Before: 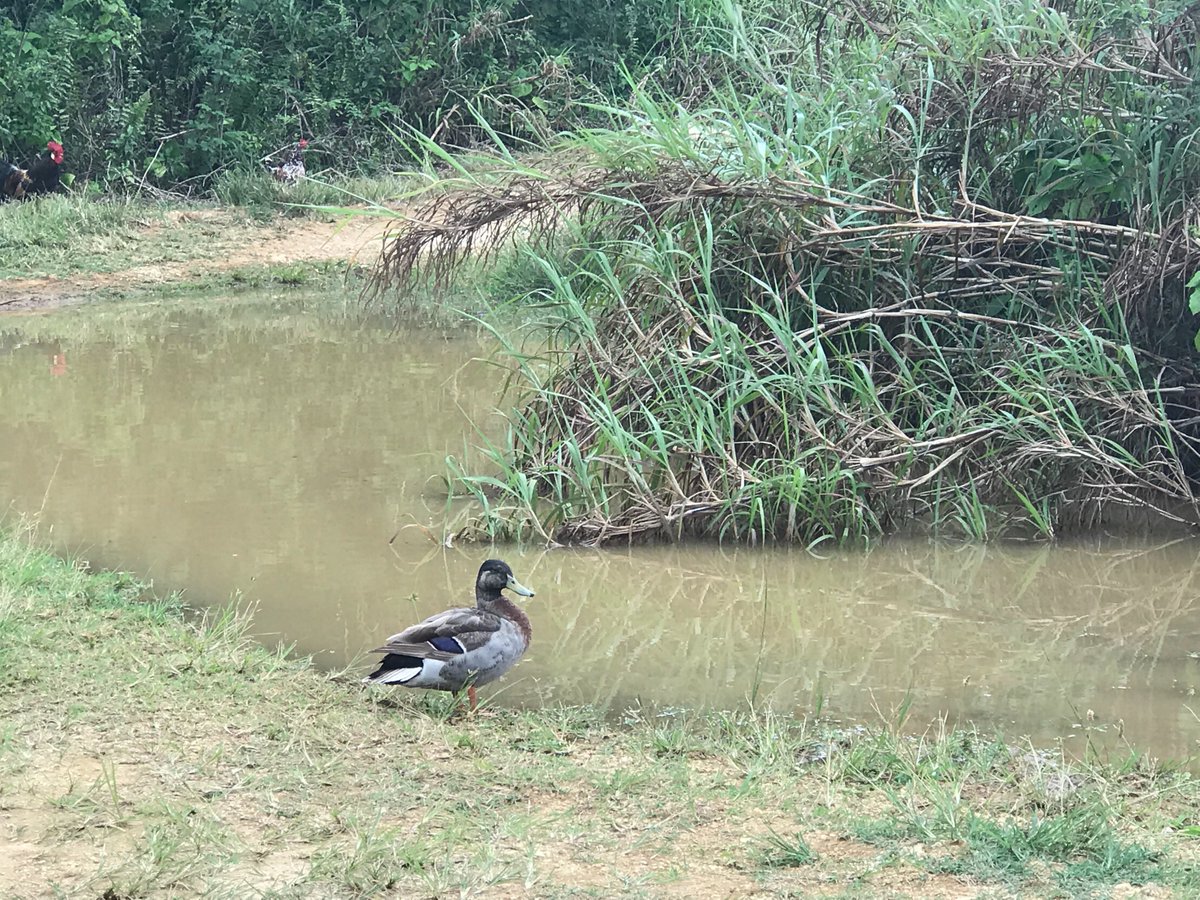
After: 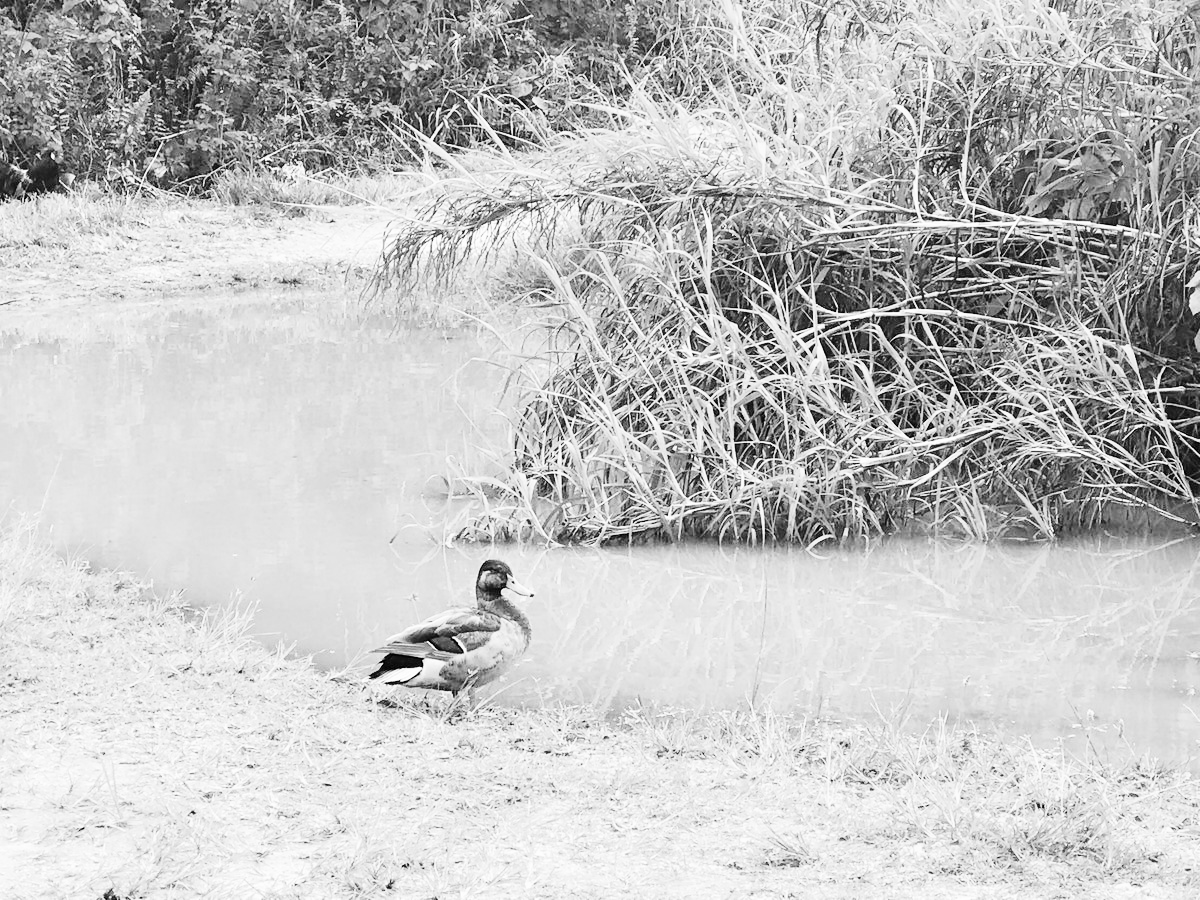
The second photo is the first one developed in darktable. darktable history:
monochrome: size 1
tone curve: curves: ch0 [(0, 0) (0.004, 0) (0.133, 0.071) (0.325, 0.456) (0.832, 0.957) (1, 1)], color space Lab, linked channels, preserve colors none
